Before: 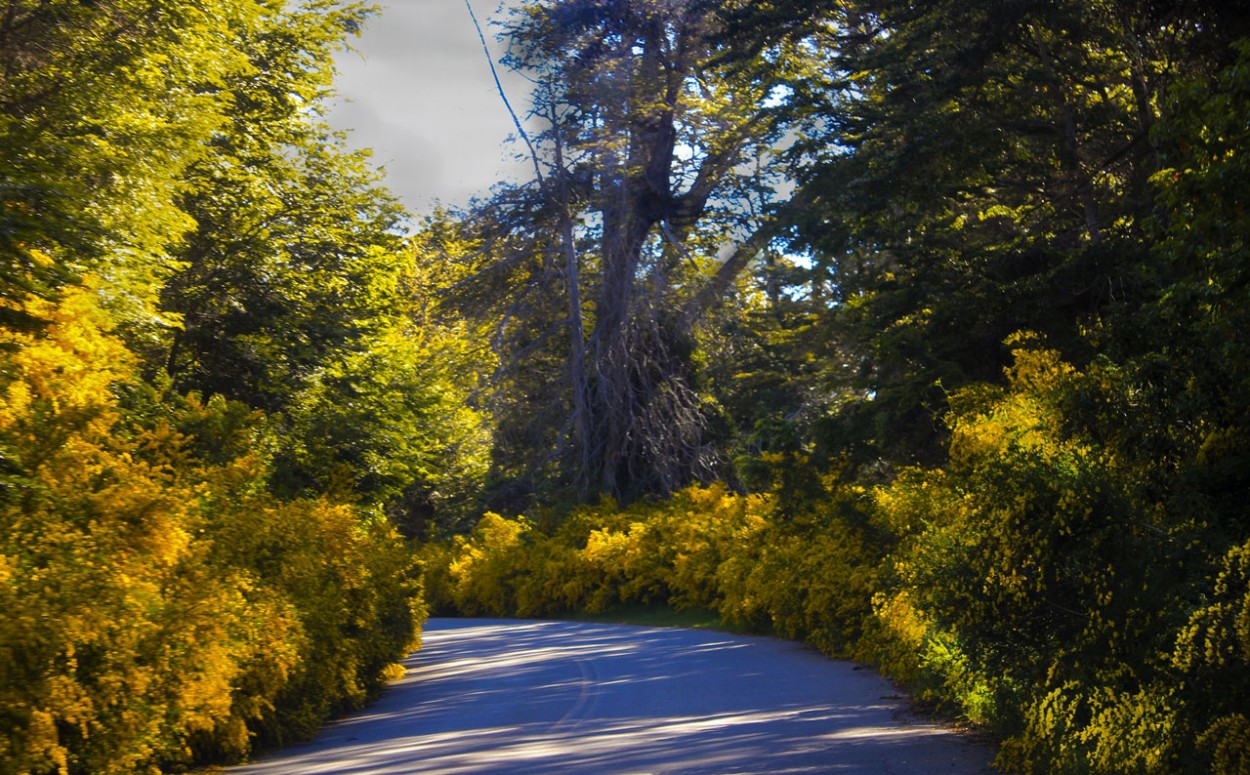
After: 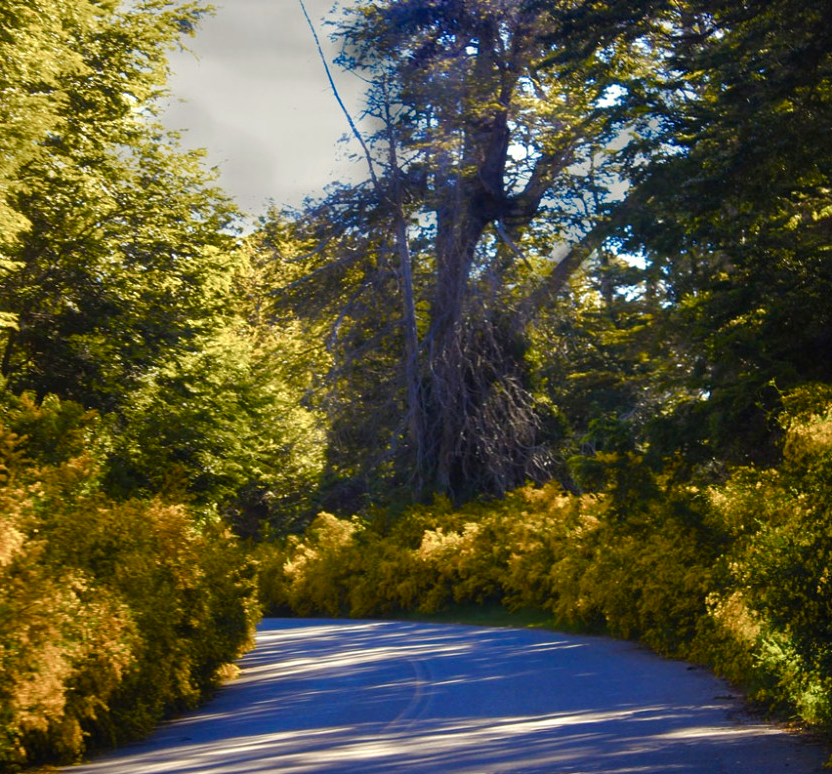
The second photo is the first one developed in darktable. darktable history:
crop and rotate: left 13.358%, right 20.055%
color balance rgb: highlights gain › luminance 5.675%, highlights gain › chroma 2.62%, highlights gain › hue 87.24°, perceptual saturation grading › global saturation 20%, perceptual saturation grading › highlights -49.025%, perceptual saturation grading › shadows 24.94%, global vibrance 5.383%, contrast 2.898%
